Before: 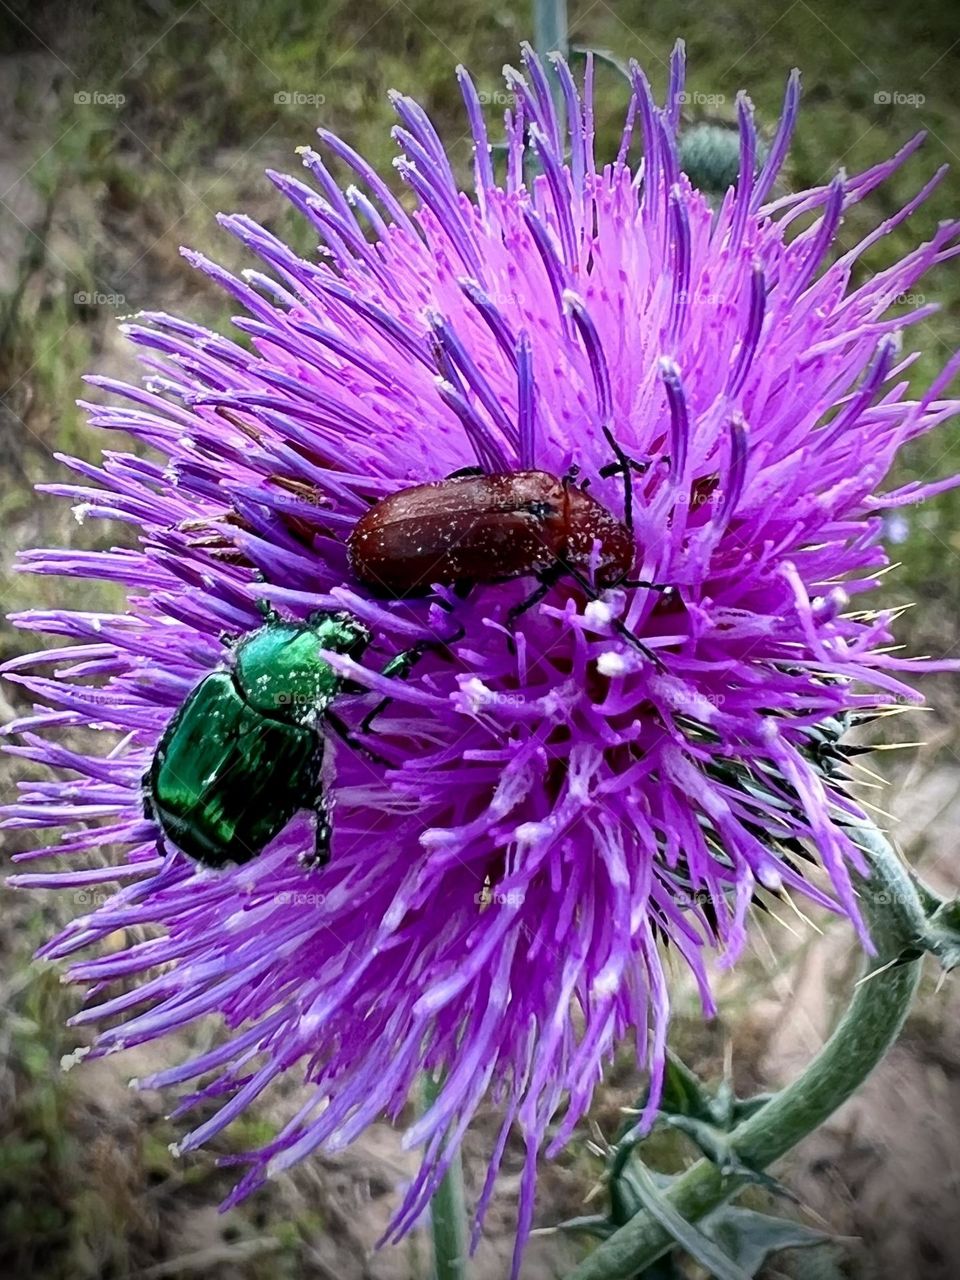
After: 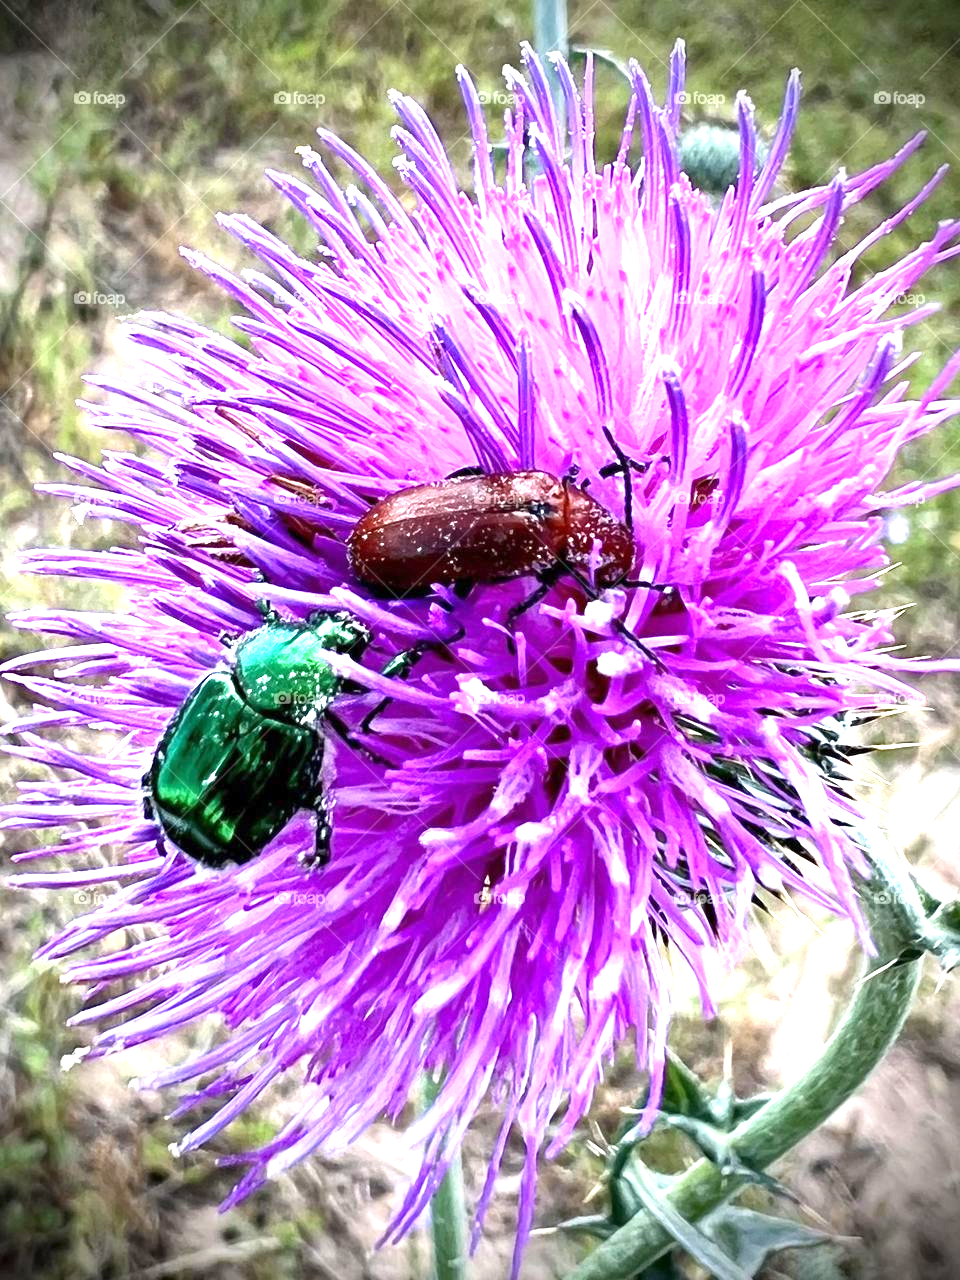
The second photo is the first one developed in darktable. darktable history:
exposure: exposure 1.516 EV, compensate highlight preservation false
